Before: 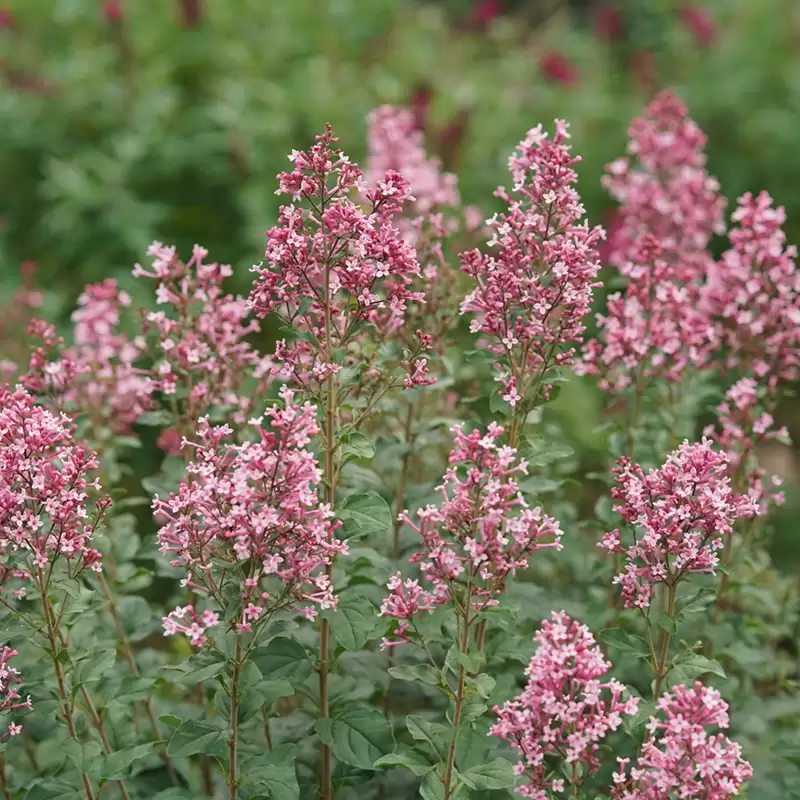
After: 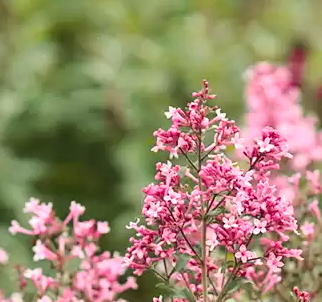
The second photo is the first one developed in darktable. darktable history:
crop: left 15.438%, top 5.445%, right 44.264%, bottom 56.685%
exposure: black level correction 0, exposure 0.5 EV, compensate highlight preservation false
color correction: highlights b* 0.063, saturation 1.06
tone curve: curves: ch0 [(0, 0) (0.087, 0.054) (0.281, 0.245) (0.506, 0.526) (0.8, 0.824) (0.994, 0.955)]; ch1 [(0, 0) (0.27, 0.195) (0.406, 0.435) (0.452, 0.474) (0.495, 0.5) (0.514, 0.508) (0.563, 0.584) (0.654, 0.689) (1, 1)]; ch2 [(0, 0) (0.269, 0.299) (0.459, 0.441) (0.498, 0.499) (0.523, 0.52) (0.551, 0.549) (0.633, 0.625) (0.659, 0.681) (0.718, 0.764) (1, 1)], color space Lab, independent channels, preserve colors none
